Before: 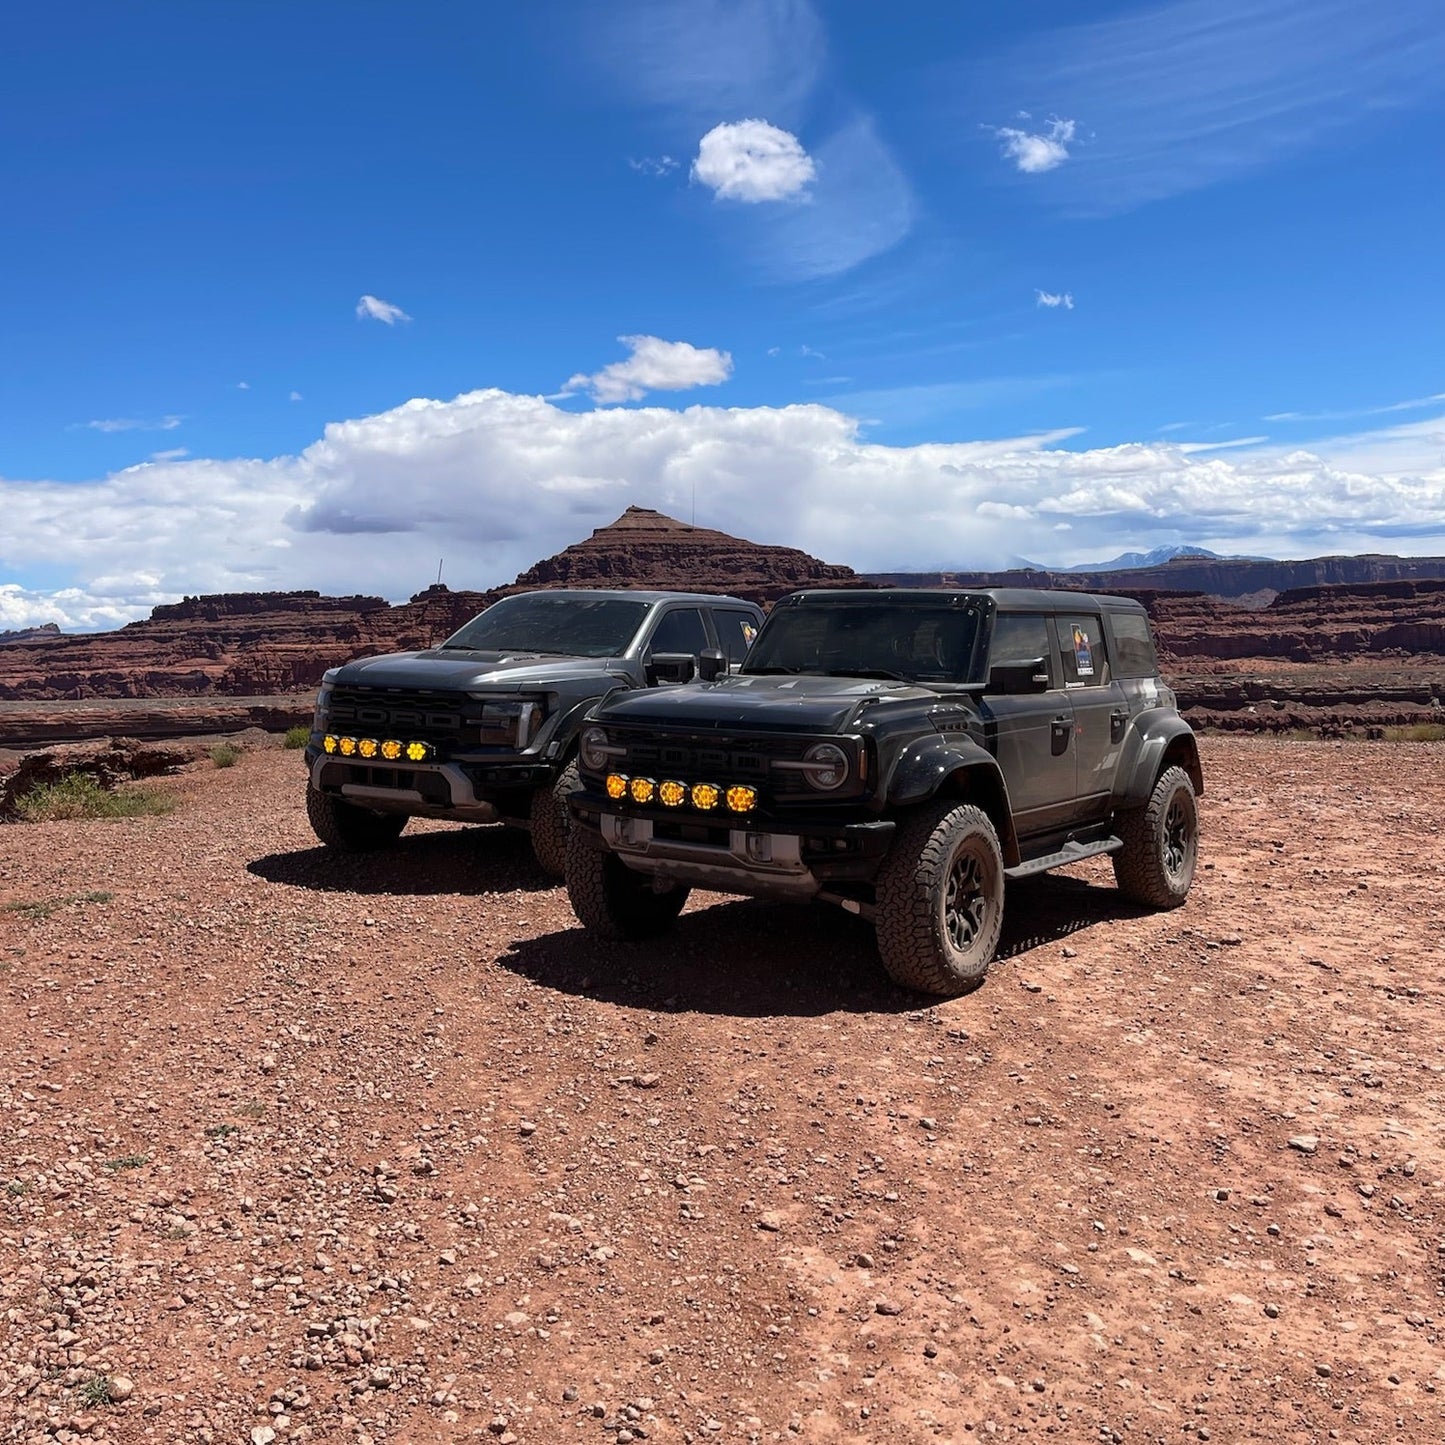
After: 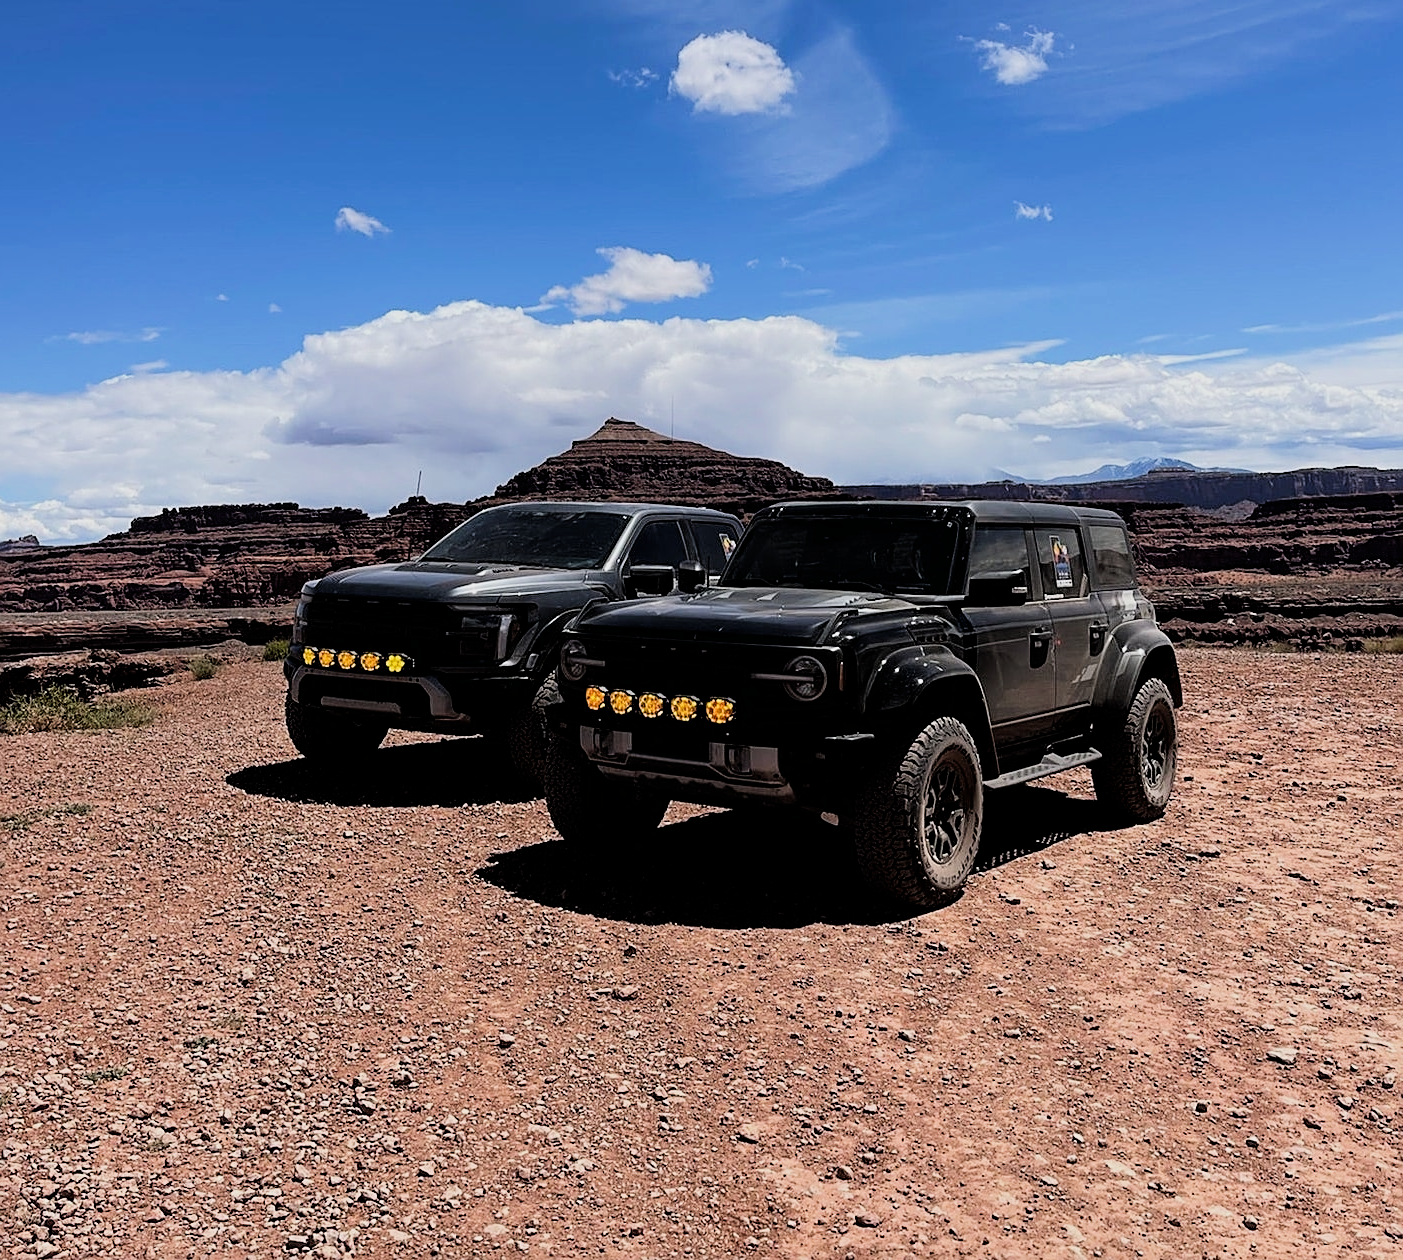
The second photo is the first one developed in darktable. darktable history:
crop: left 1.507%, top 6.147%, right 1.379%, bottom 6.637%
sharpen: amount 0.55
filmic rgb: black relative exposure -5 EV, hardness 2.88, contrast 1.3
